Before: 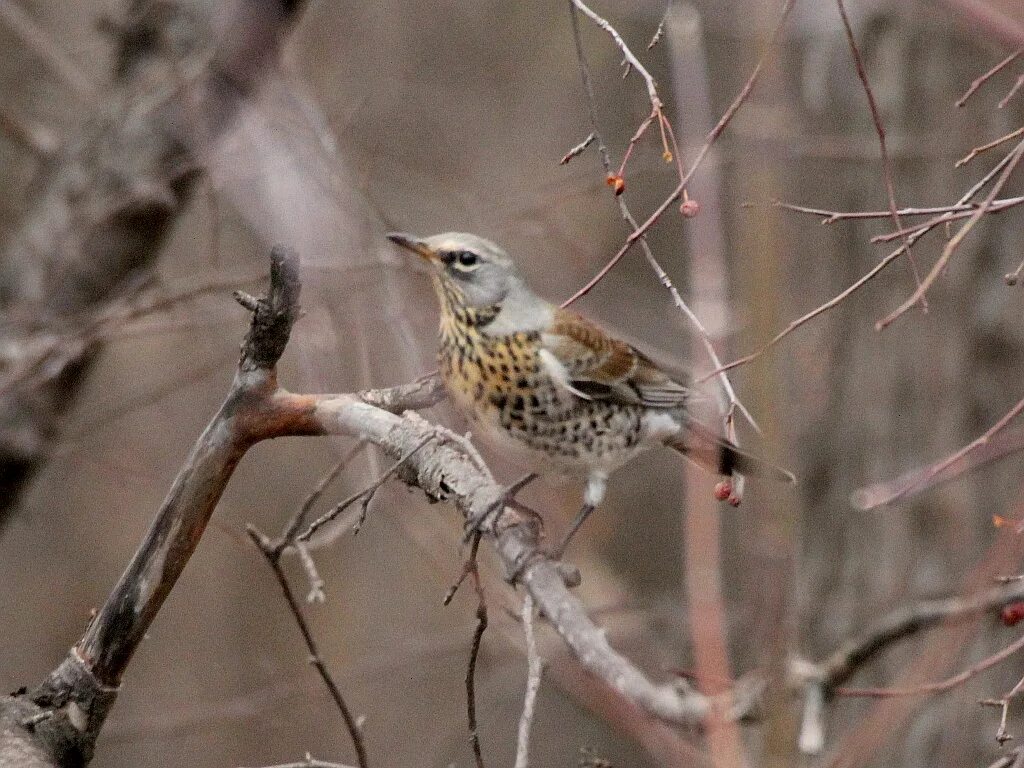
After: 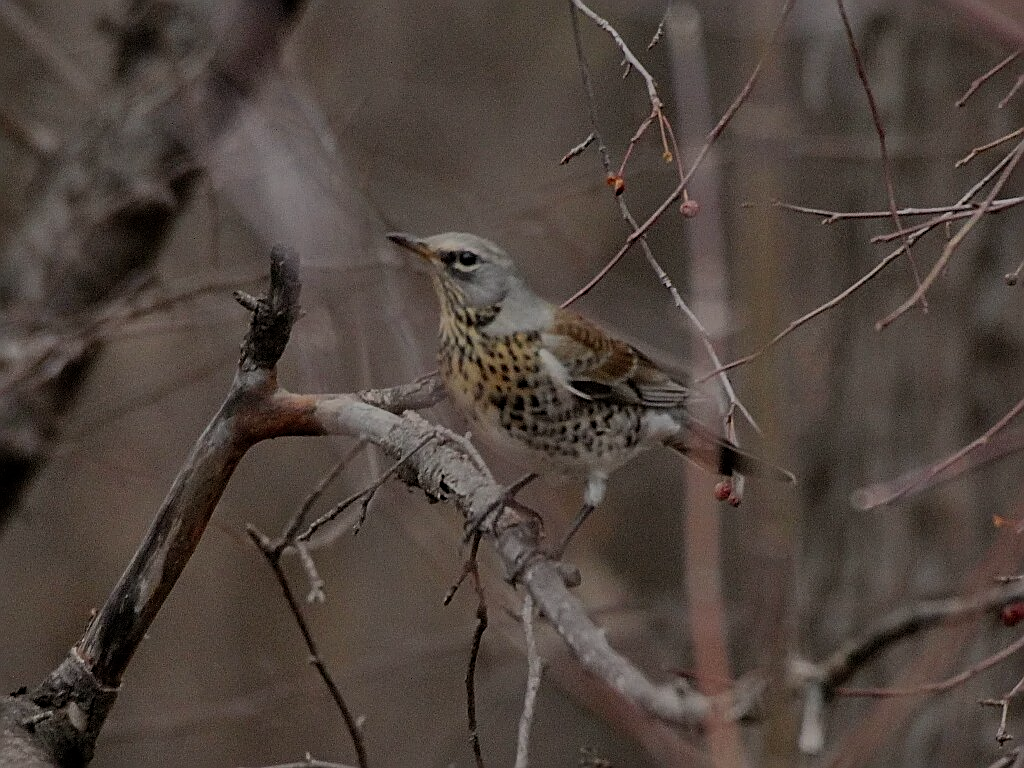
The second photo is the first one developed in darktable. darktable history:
shadows and highlights: highlights color adjustment 89.11%, low approximation 0.01, soften with gaussian
exposure: exposure -1.943 EV, compensate exposure bias true, compensate highlight preservation false
sharpen: on, module defaults
